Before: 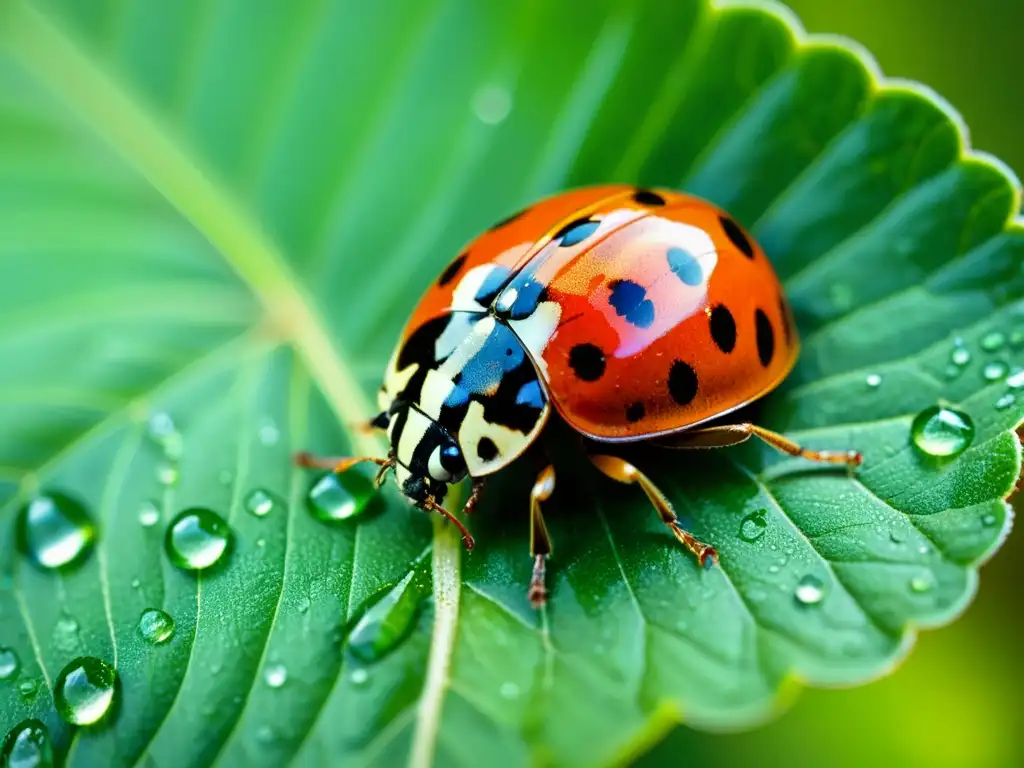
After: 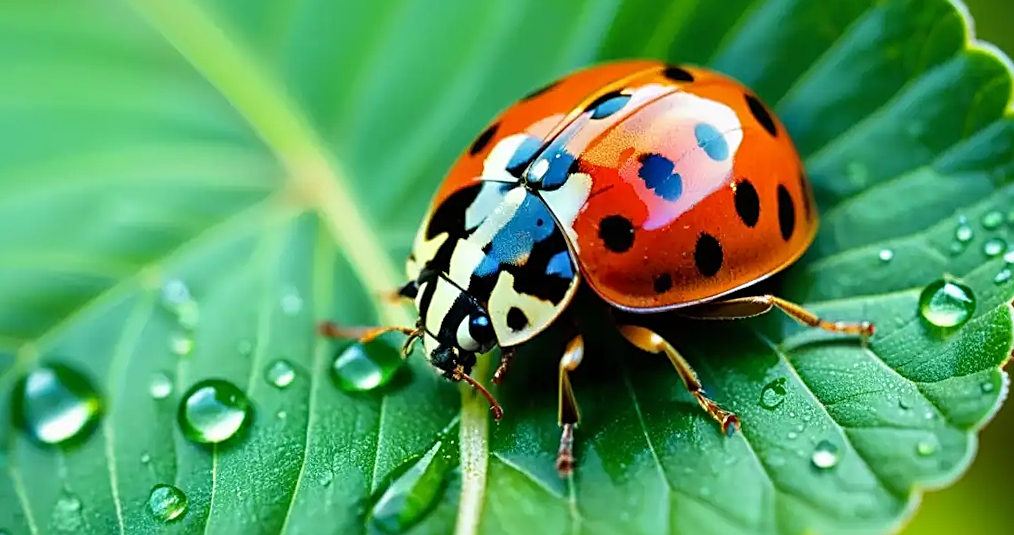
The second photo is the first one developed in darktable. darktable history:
crop: top 13.819%, bottom 11.169%
sharpen: on, module defaults
rotate and perspective: rotation 0.679°, lens shift (horizontal) 0.136, crop left 0.009, crop right 0.991, crop top 0.078, crop bottom 0.95
